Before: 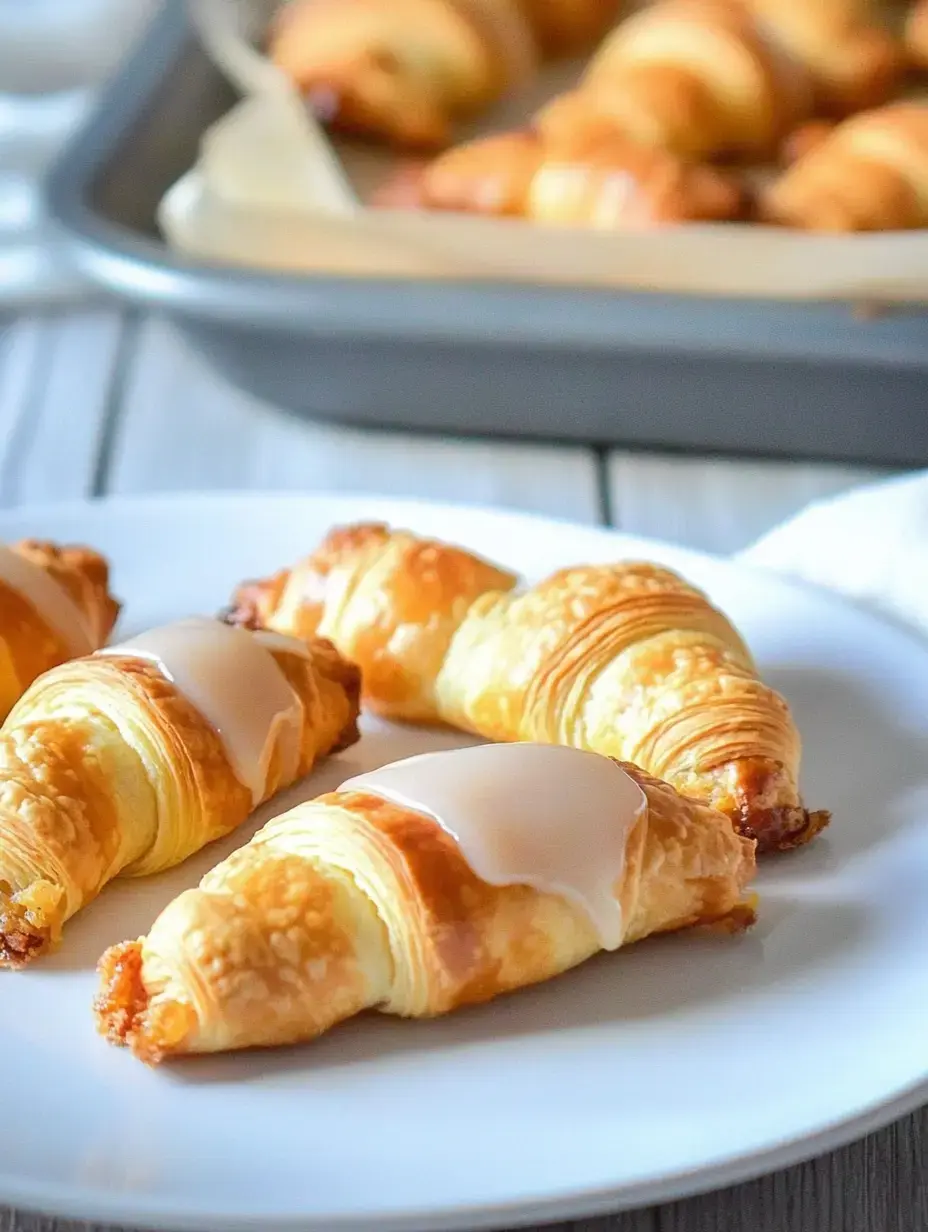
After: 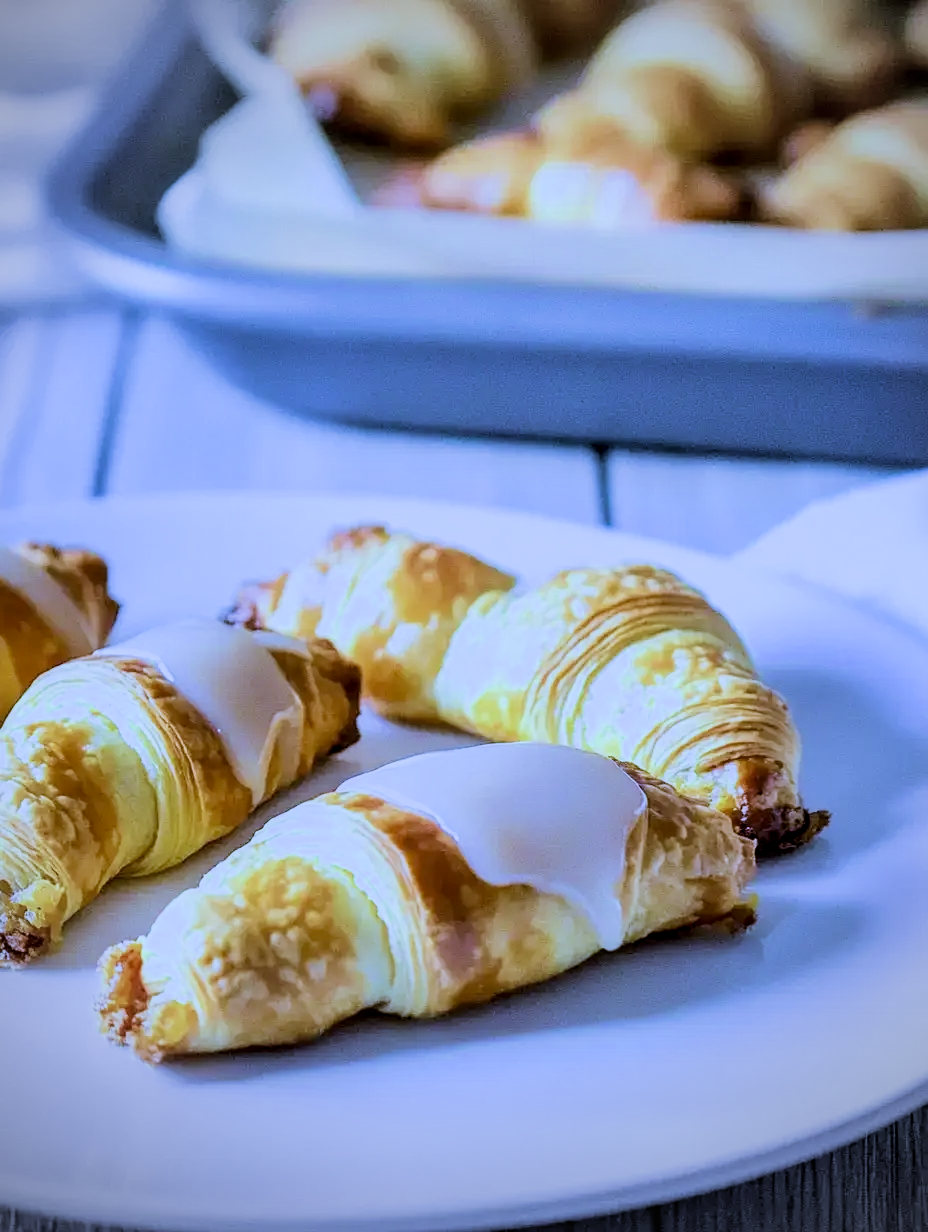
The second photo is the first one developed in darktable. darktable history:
vignetting: fall-off start 74.49%, fall-off radius 65.9%, brightness -0.628, saturation -0.68
local contrast: on, module defaults
white balance: red 0.766, blue 1.537
filmic rgb: black relative exposure -5 EV, hardness 2.88, contrast 1.4
velvia: on, module defaults
sharpen: amount 0.2
